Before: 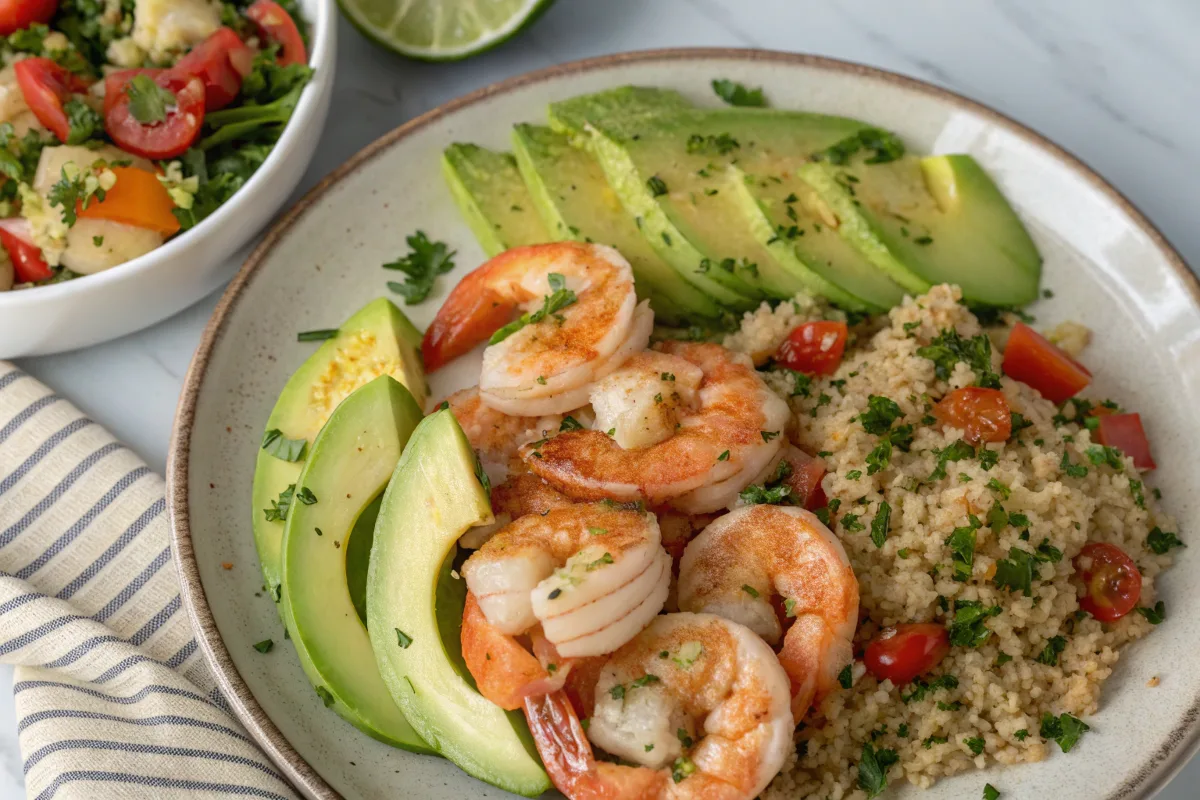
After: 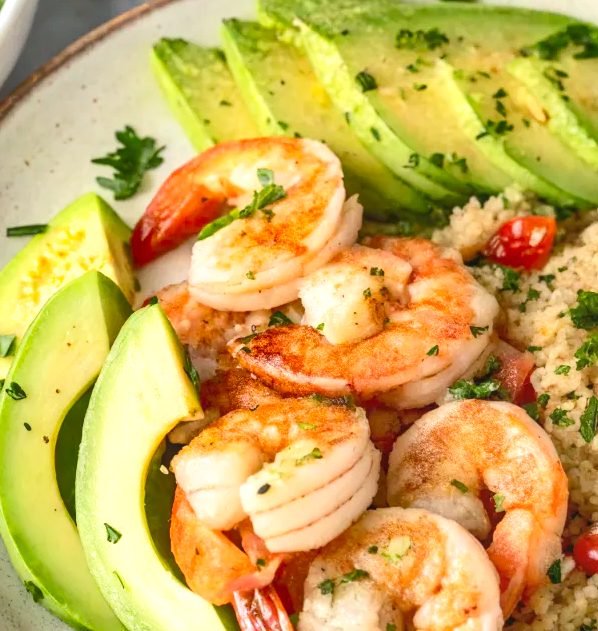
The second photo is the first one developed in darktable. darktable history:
crop and rotate: angle 0.018°, left 24.25%, top 13.165%, right 25.844%, bottom 7.821%
local contrast: detail 109%
exposure: black level correction 0, exposure 0.692 EV, compensate exposure bias true, compensate highlight preservation false
shadows and highlights: radius 136.38, soften with gaussian
base curve: curves: ch0 [(0, 0) (0.204, 0.334) (0.55, 0.733) (1, 1)], exposure shift 0.01
